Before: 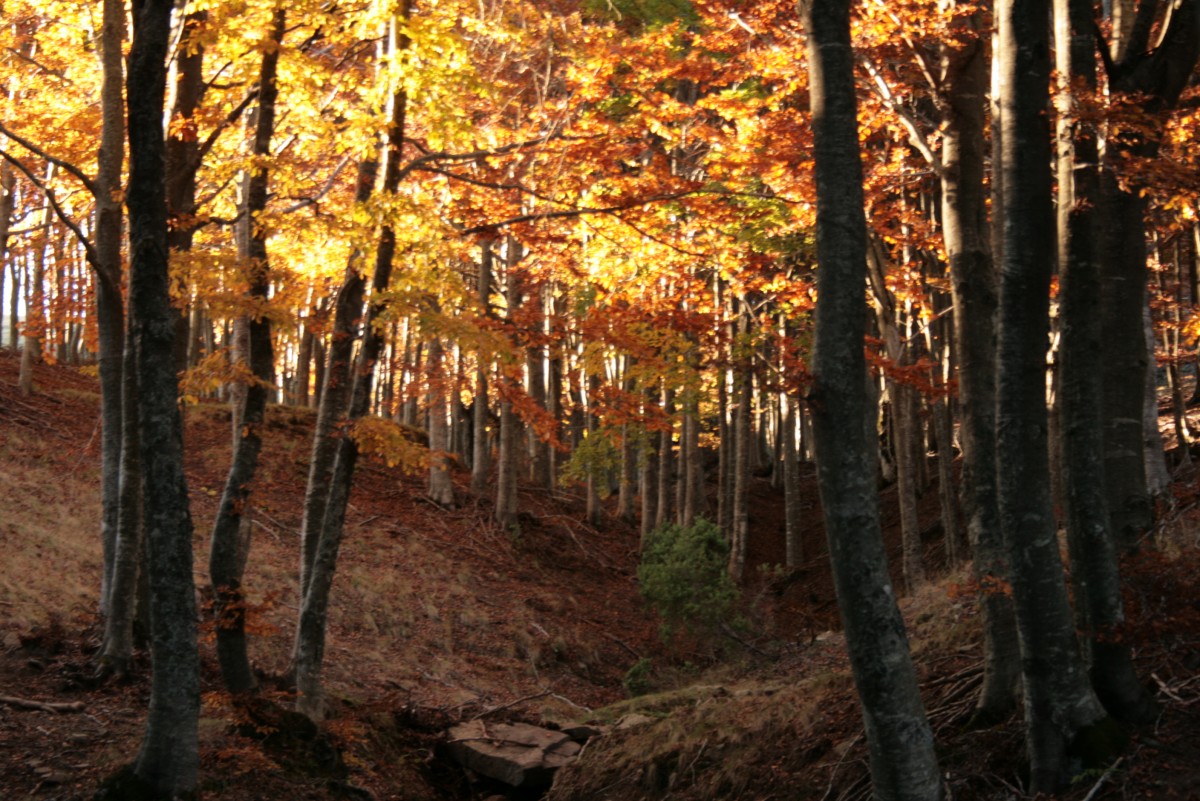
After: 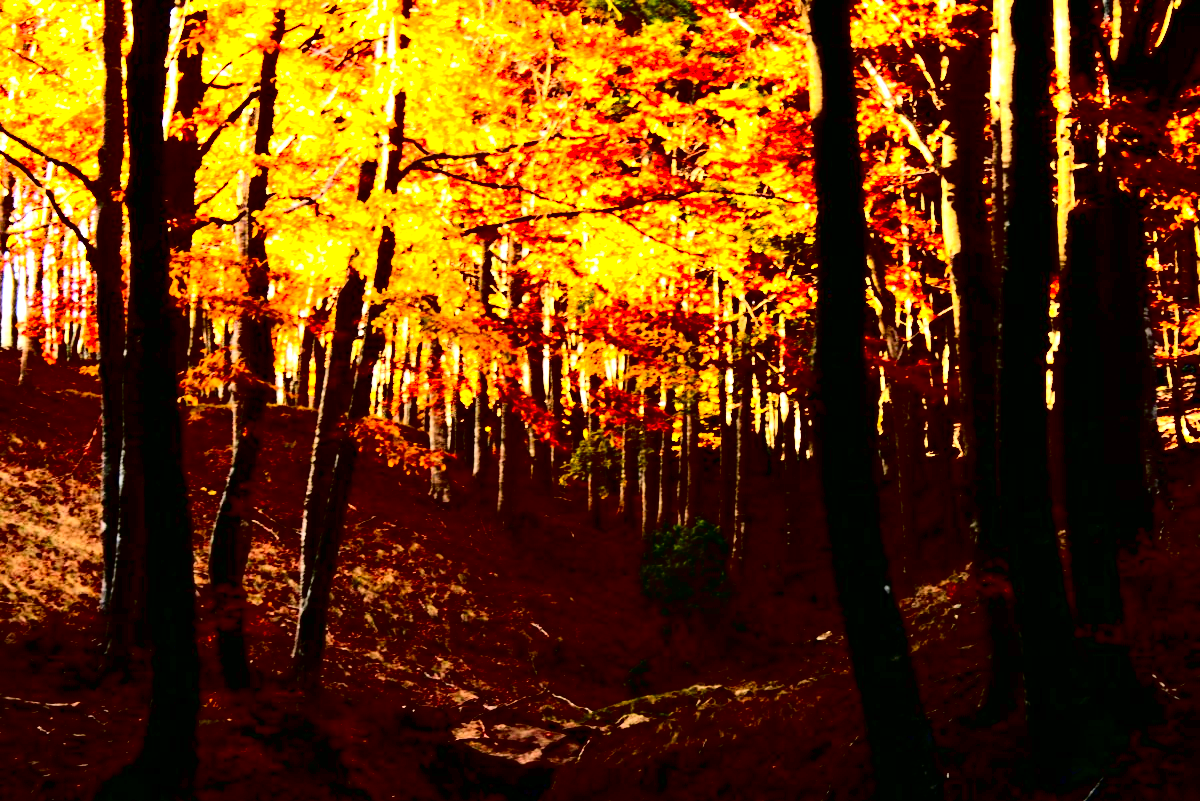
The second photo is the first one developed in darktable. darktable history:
exposure: black level correction 0, exposure 1.465 EV, compensate highlight preservation false
contrast brightness saturation: contrast 0.775, brightness -0.986, saturation 0.999
